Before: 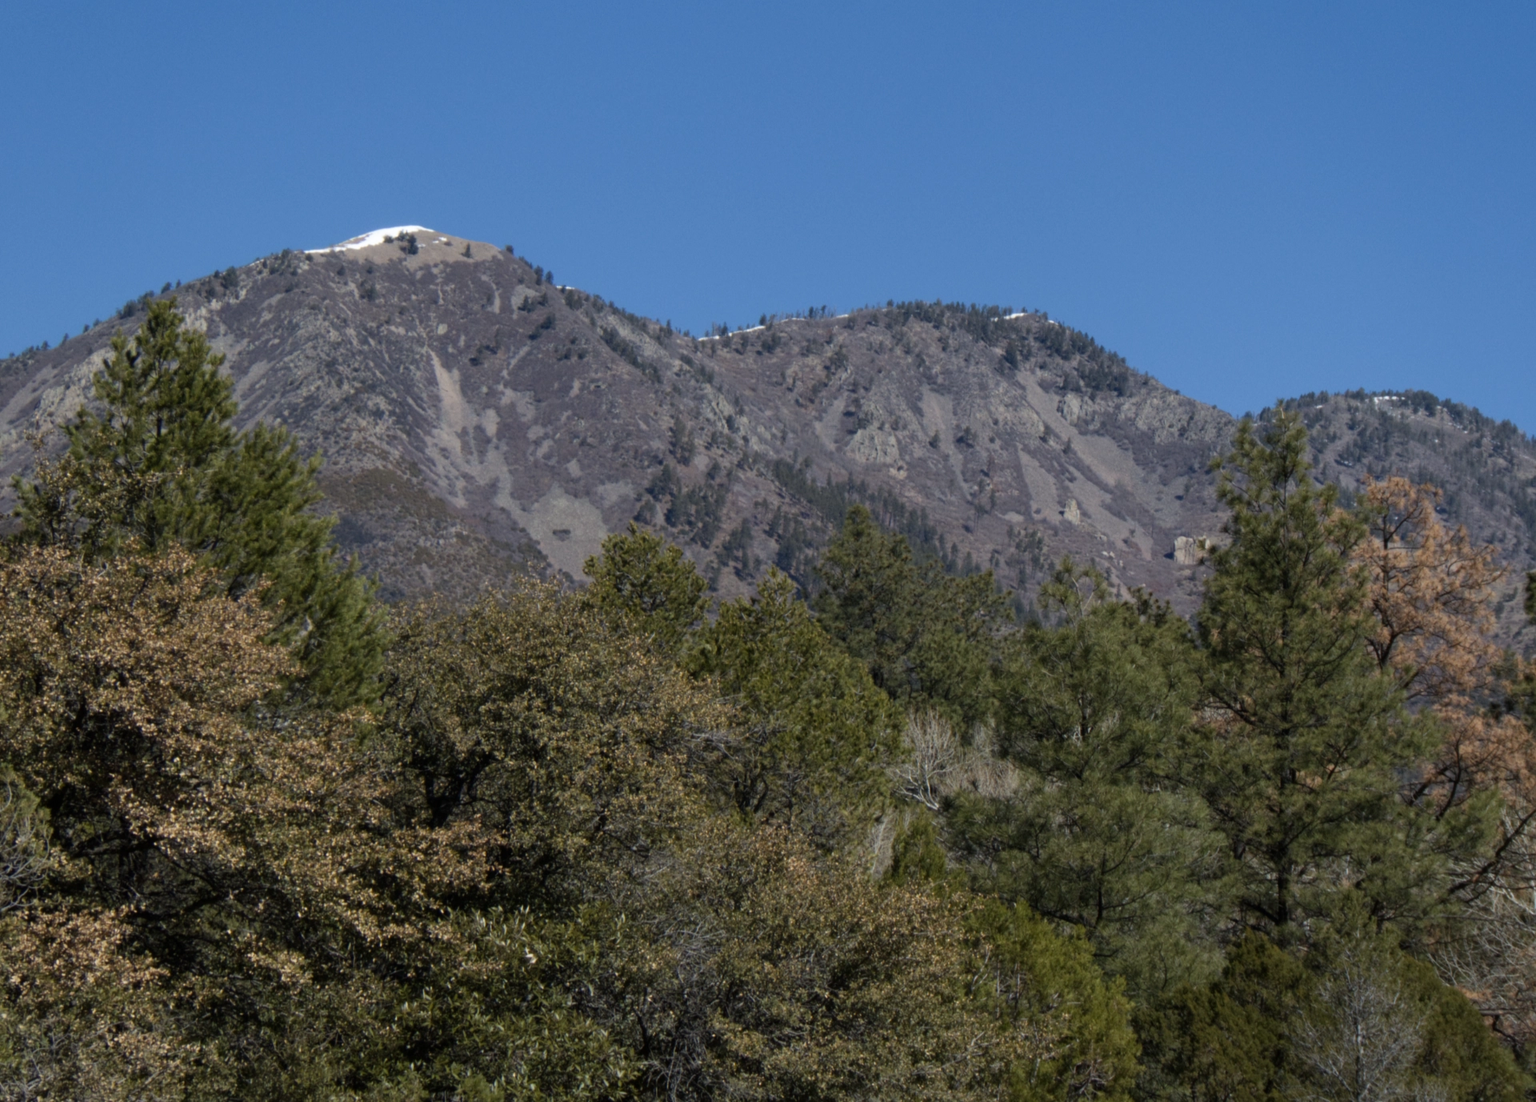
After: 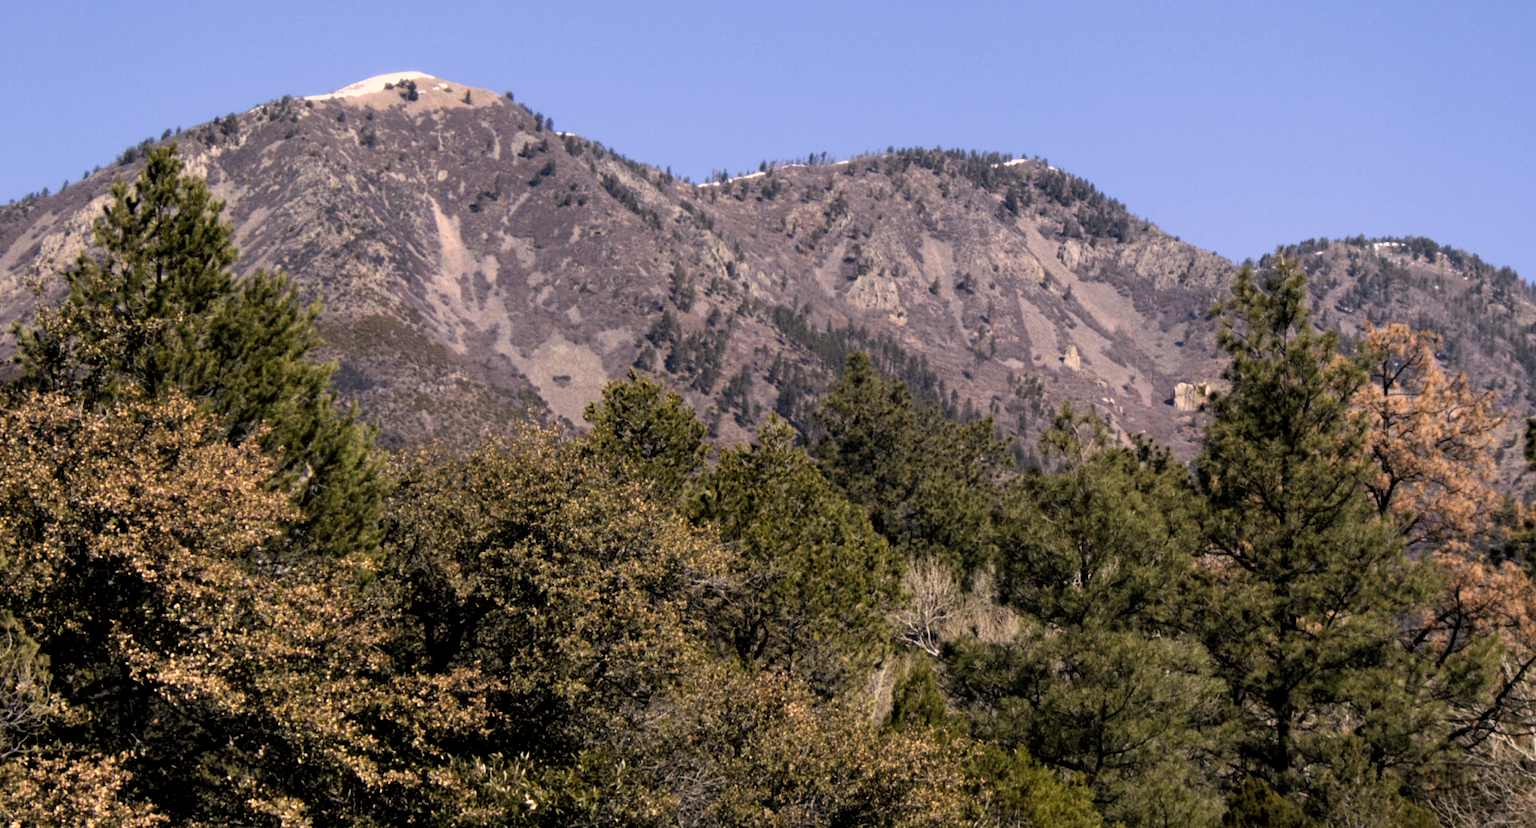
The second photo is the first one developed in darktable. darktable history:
crop: top 13.995%, bottom 10.757%
filmic rgb: black relative exposure -8.7 EV, white relative exposure 2.72 EV, target black luminance 0%, hardness 6.26, latitude 77.01%, contrast 1.329, shadows ↔ highlights balance -0.316%, add noise in highlights 0, color science v3 (2019), use custom middle-gray values true, contrast in highlights soft
exposure: black level correction 0.001, exposure 0.673 EV, compensate highlight preservation false
color correction: highlights a* 11.93, highlights b* 12.24
